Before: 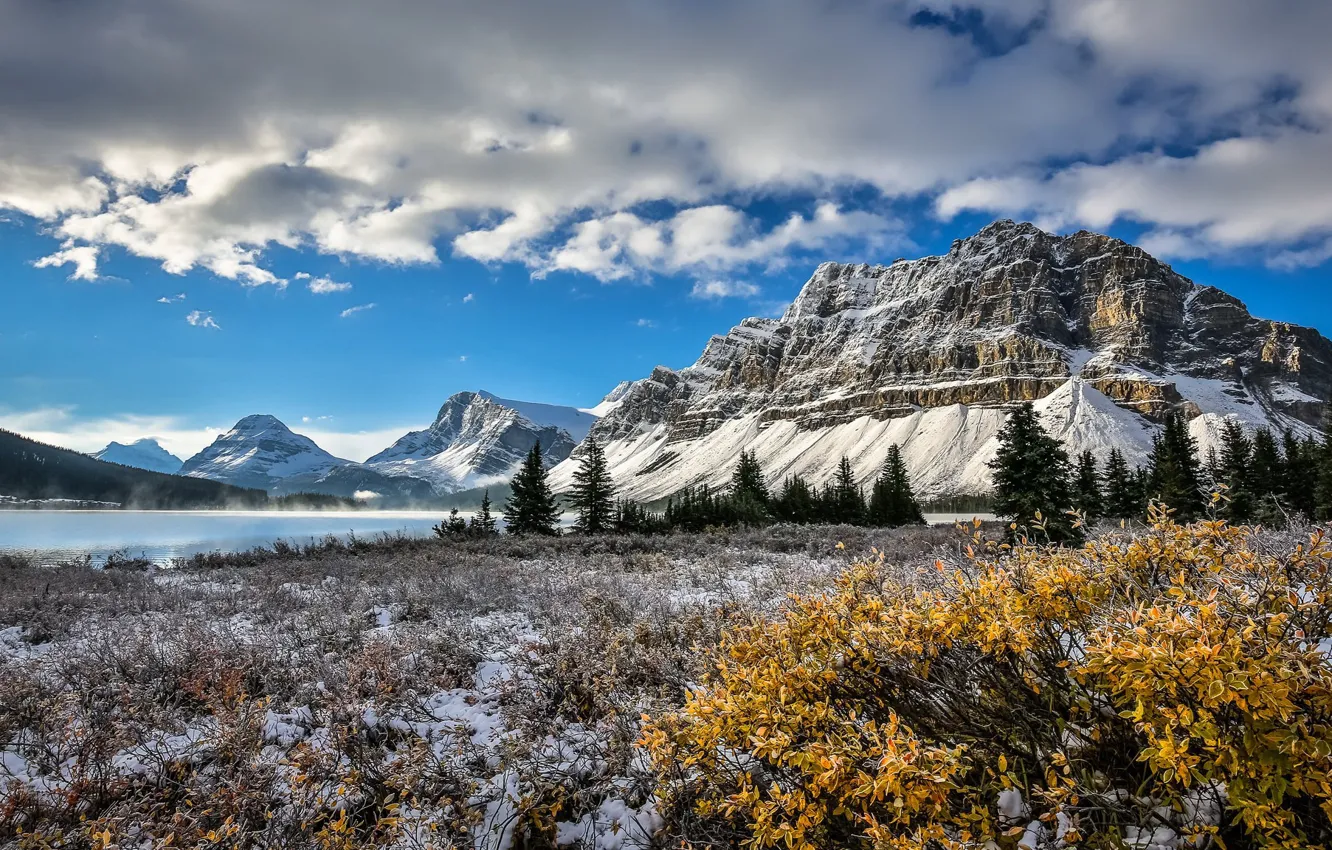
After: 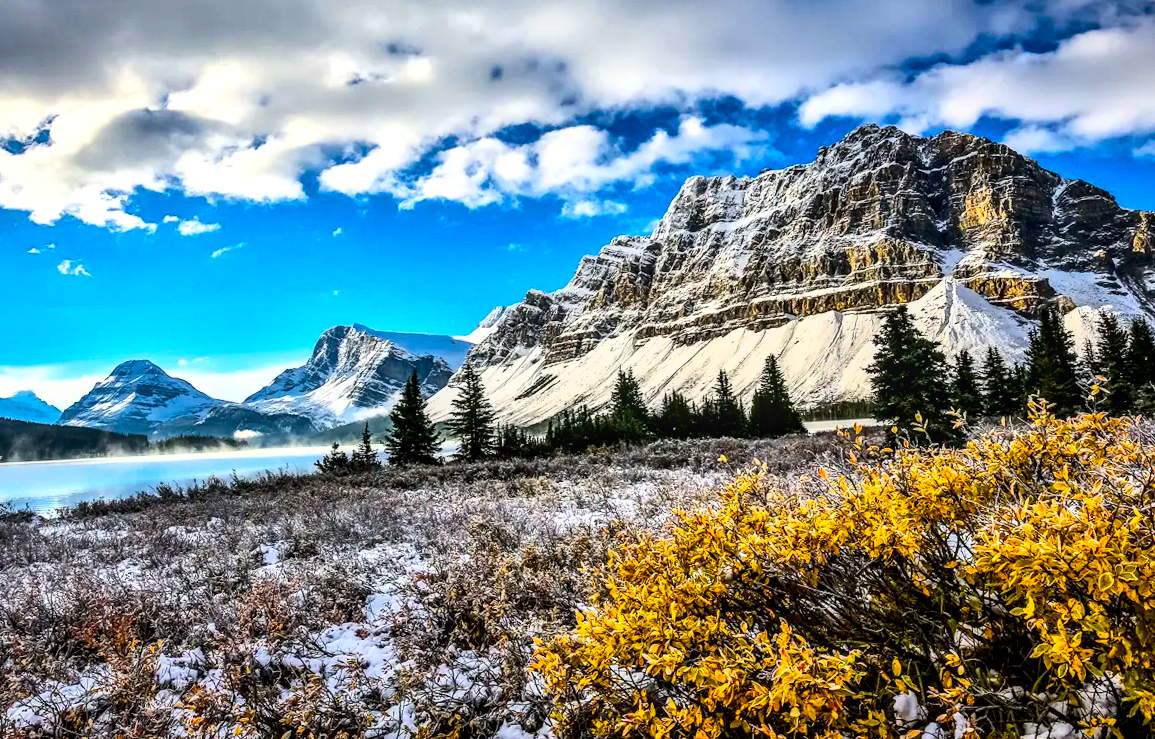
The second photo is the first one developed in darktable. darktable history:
shadows and highlights: shadows 51.8, highlights -28.43, soften with gaussian
contrast brightness saturation: contrast 0.273
local contrast: on, module defaults
exposure: black level correction 0.005, exposure 0.418 EV, compensate exposure bias true, compensate highlight preservation false
crop and rotate: angle 3.15°, left 5.932%, top 5.687%
color balance rgb: linear chroma grading › shadows -30.686%, linear chroma grading › global chroma 35.624%, perceptual saturation grading › global saturation 16.964%, global vibrance 19.46%
